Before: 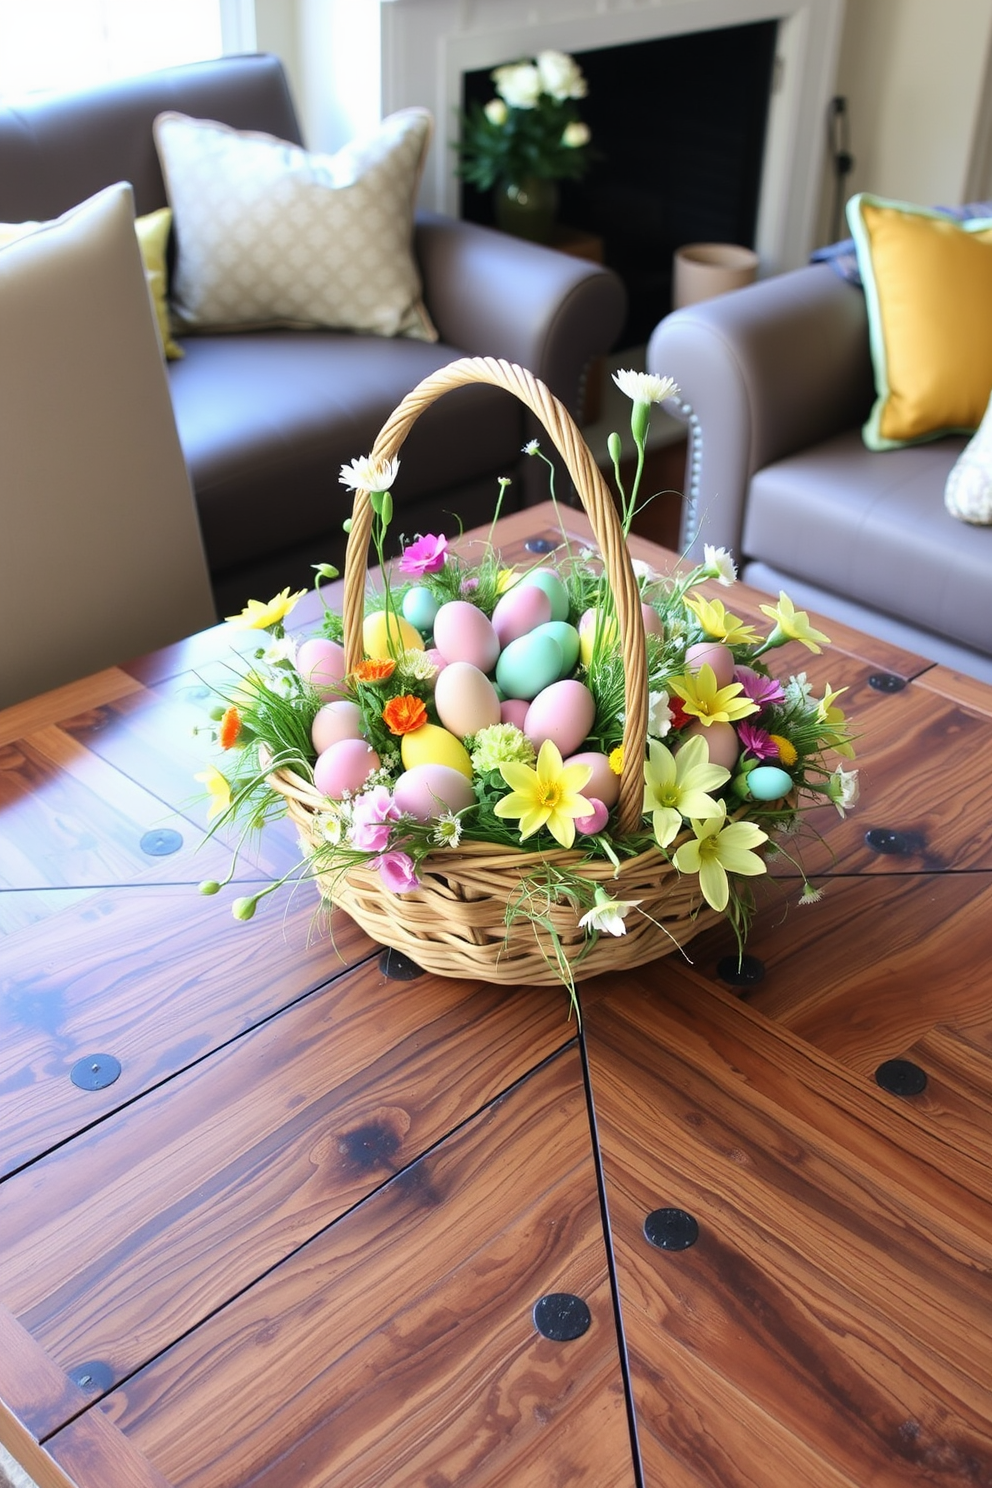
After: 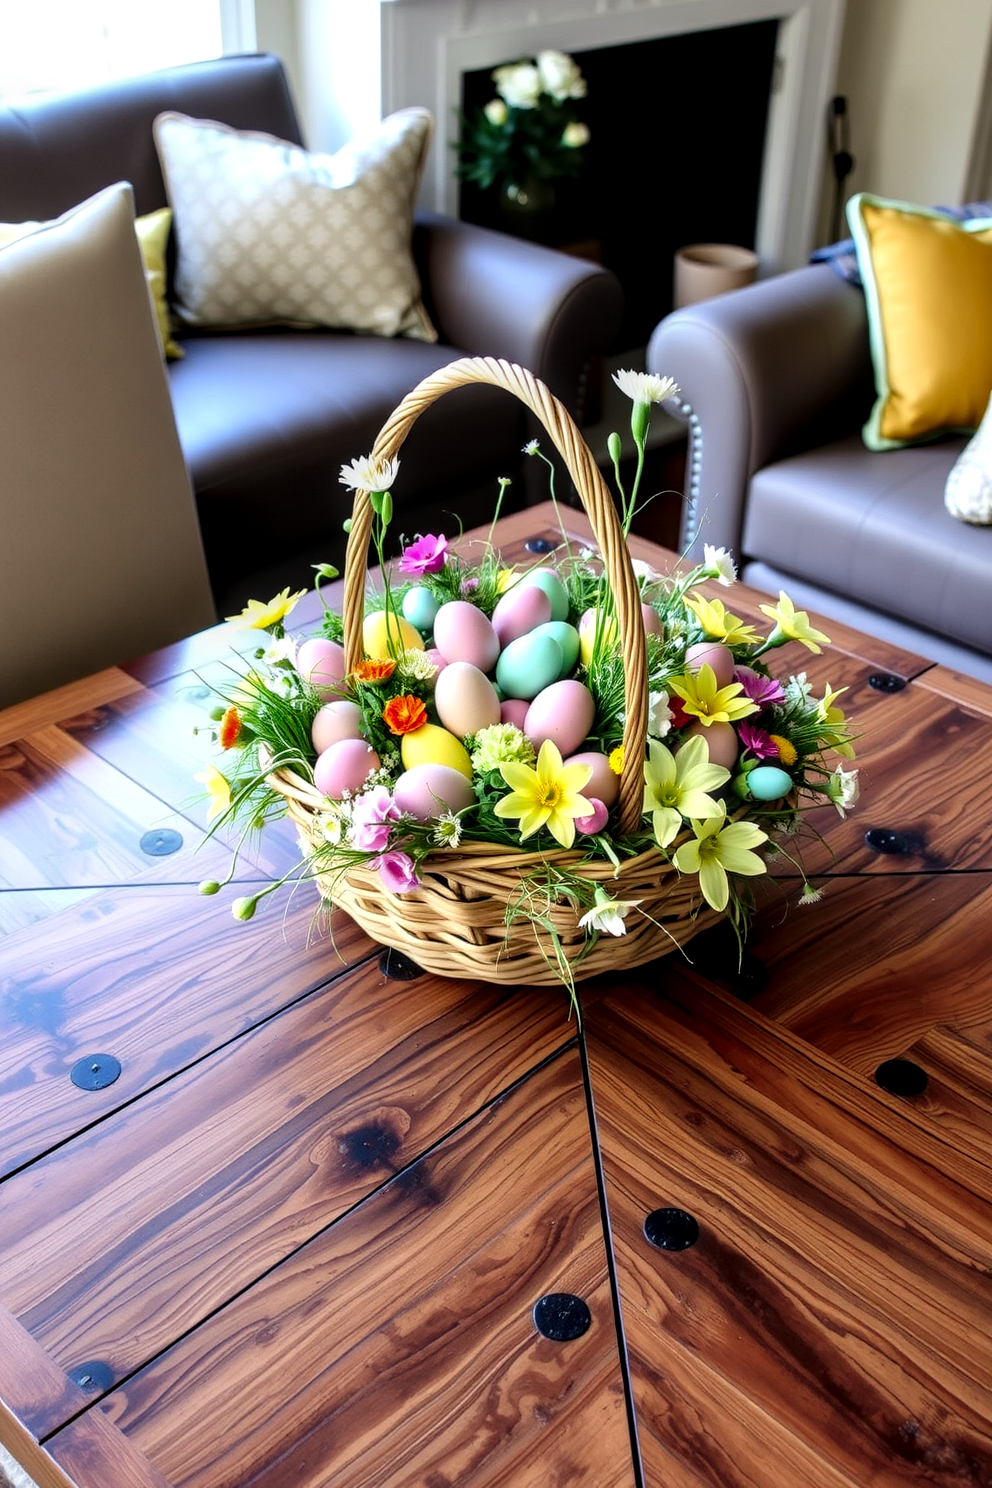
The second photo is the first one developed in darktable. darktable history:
exposure: exposure -2.419 EV, compensate highlight preservation false
levels: mode automatic, levels [0.129, 0.519, 0.867]
local contrast: detail 150%
